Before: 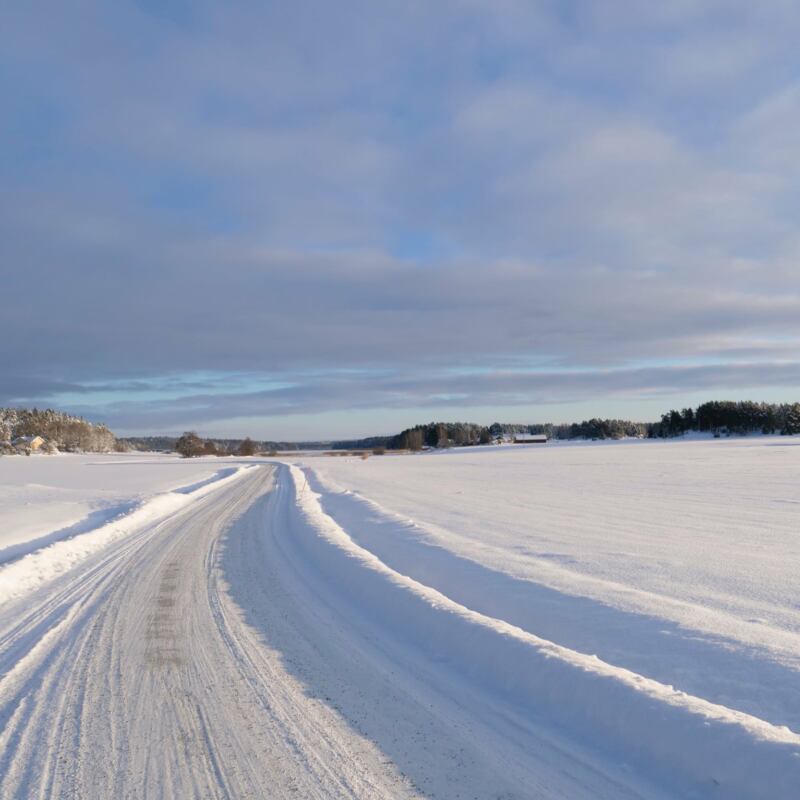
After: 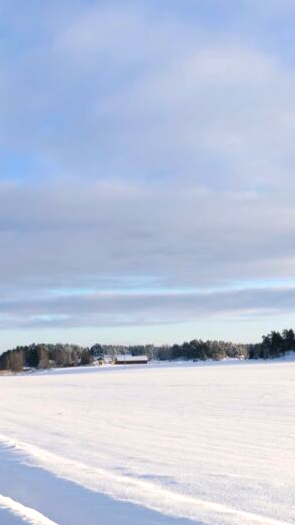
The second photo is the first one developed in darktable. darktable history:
crop and rotate: left 49.936%, top 10.094%, right 13.136%, bottom 24.256%
exposure: exposure 0.6 EV, compensate highlight preservation false
